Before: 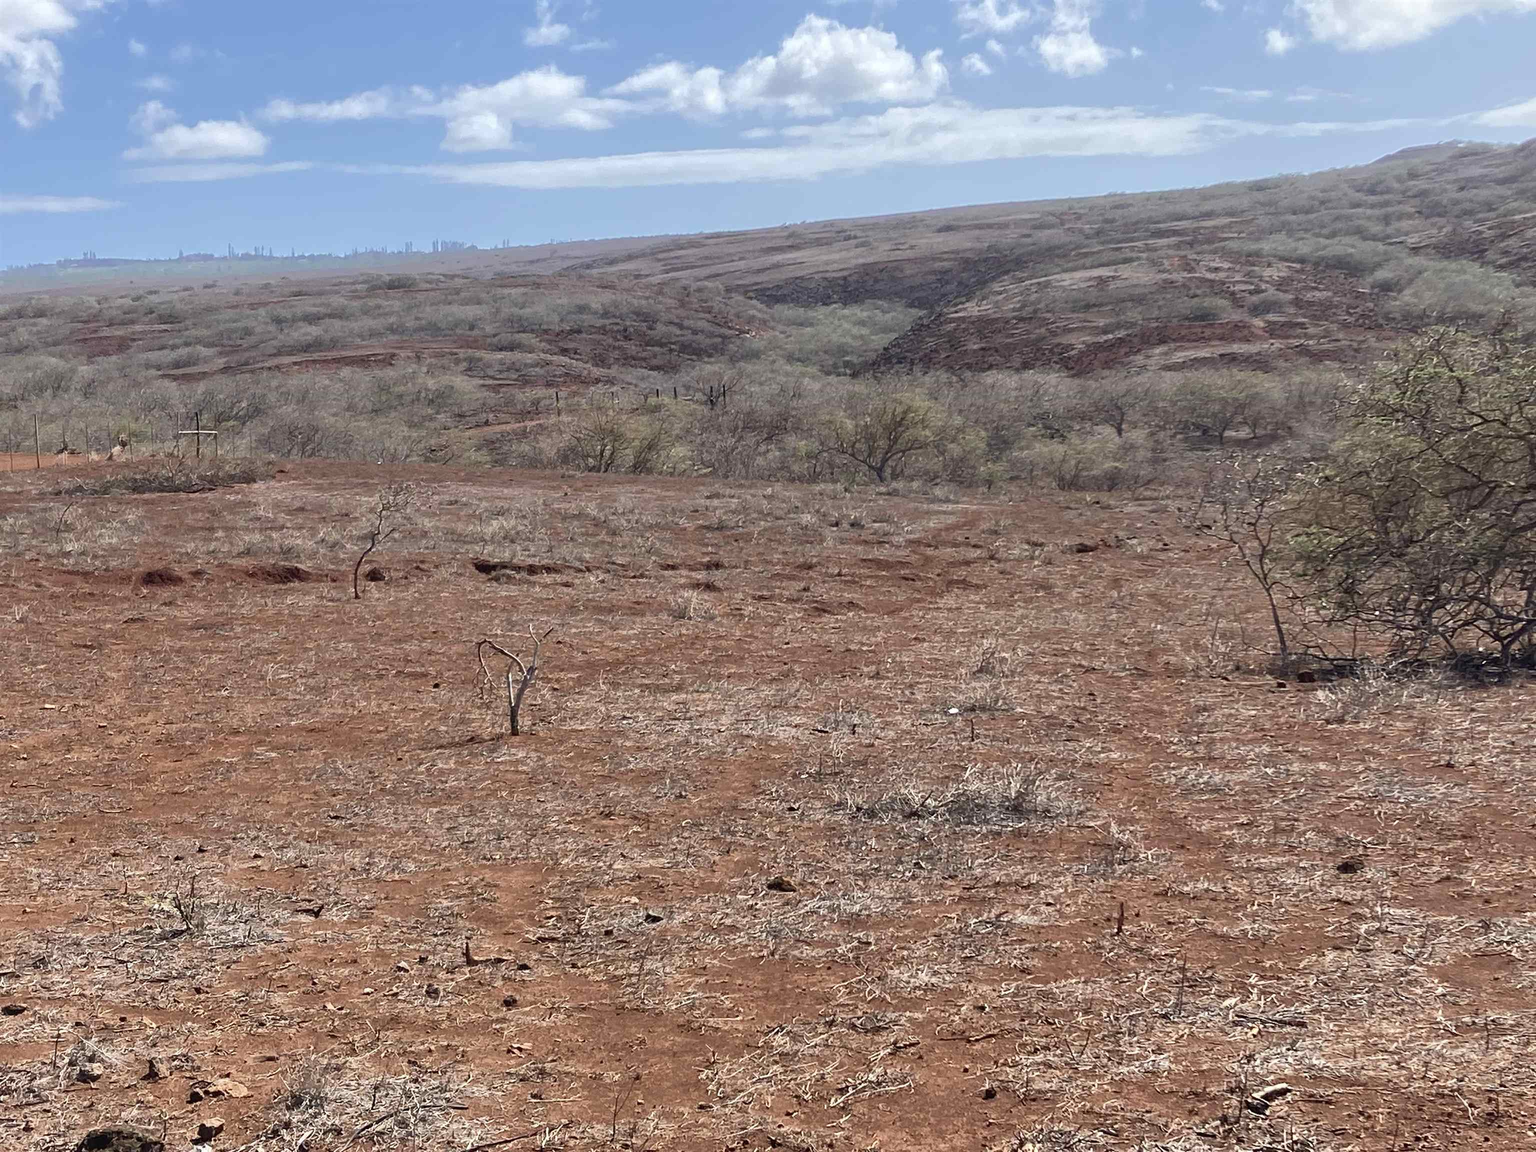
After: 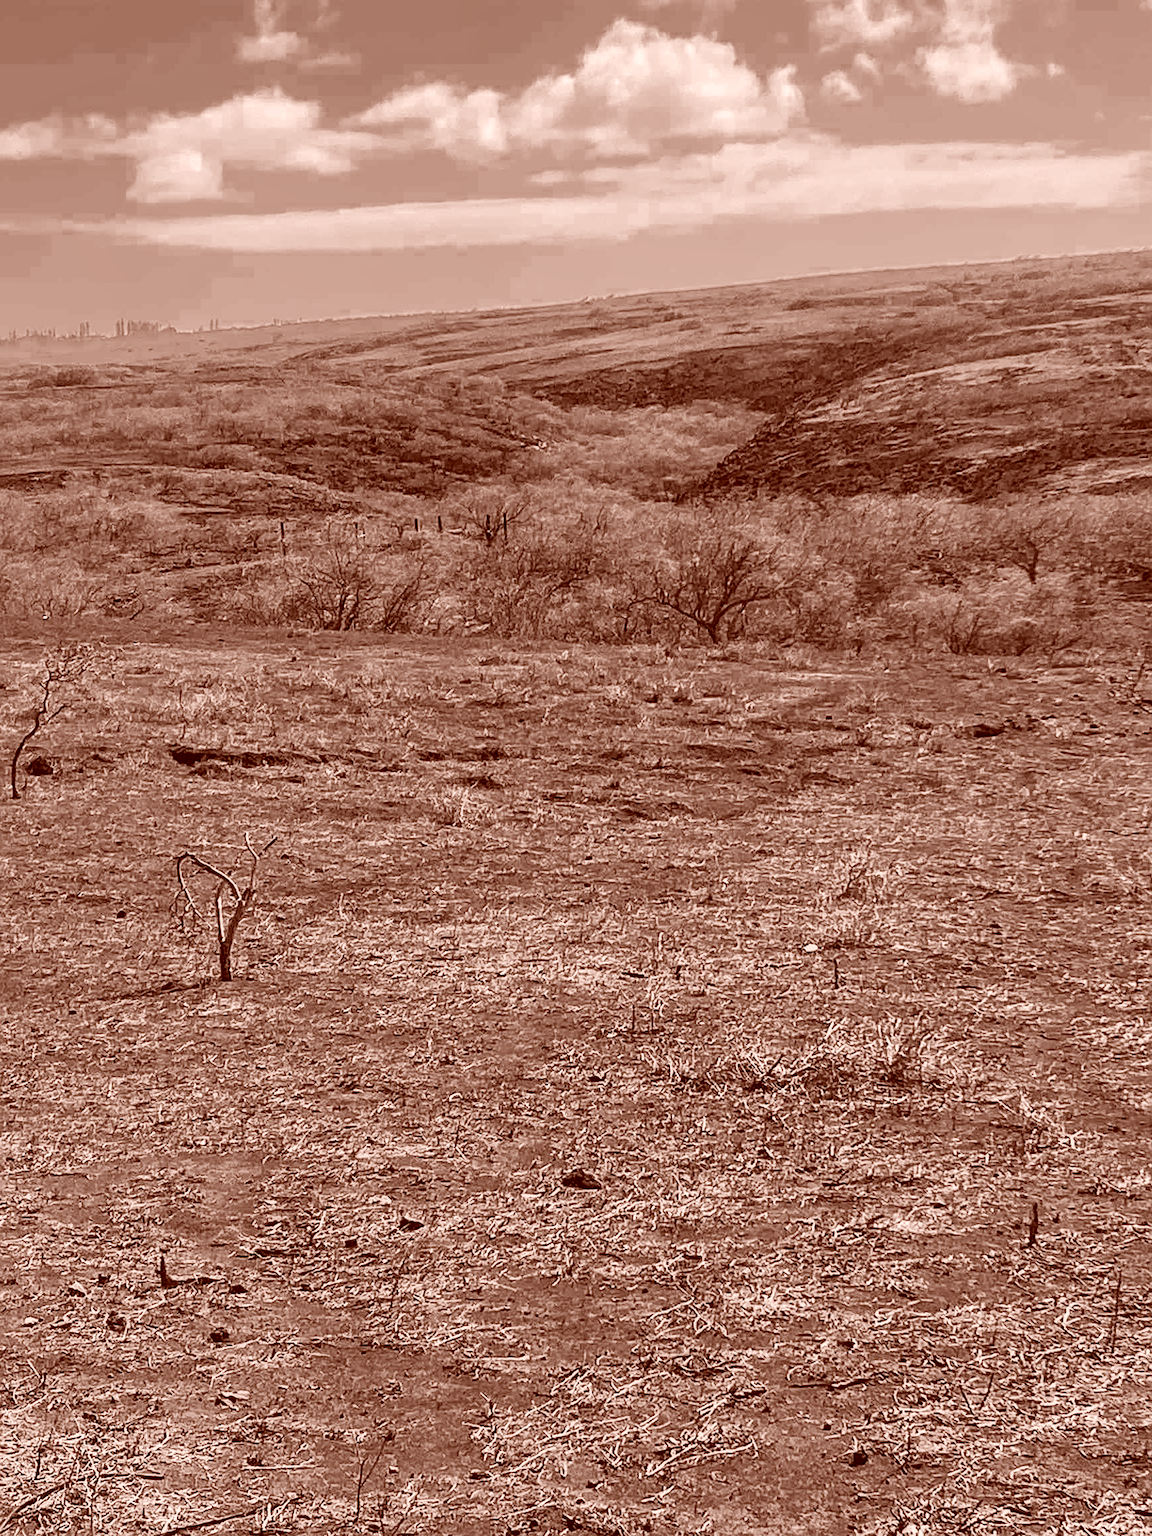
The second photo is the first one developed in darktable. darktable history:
filmic rgb: middle gray luminance 4.29%, black relative exposure -13 EV, white relative exposure 5 EV, threshold 6 EV, target black luminance 0%, hardness 5.19, latitude 59.69%, contrast 0.767, highlights saturation mix 5%, shadows ↔ highlights balance 25.95%, add noise in highlights 0, color science v3 (2019), use custom middle-gray values true, iterations of high-quality reconstruction 0, contrast in highlights soft, enable highlight reconstruction true
sharpen: on, module defaults
crop and rotate: left 22.516%, right 21.234%
local contrast: on, module defaults
color correction: highlights a* 9.03, highlights b* 8.71, shadows a* 40, shadows b* 40, saturation 0.8
contrast brightness saturation: contrast -0.03, brightness -0.59, saturation -1
